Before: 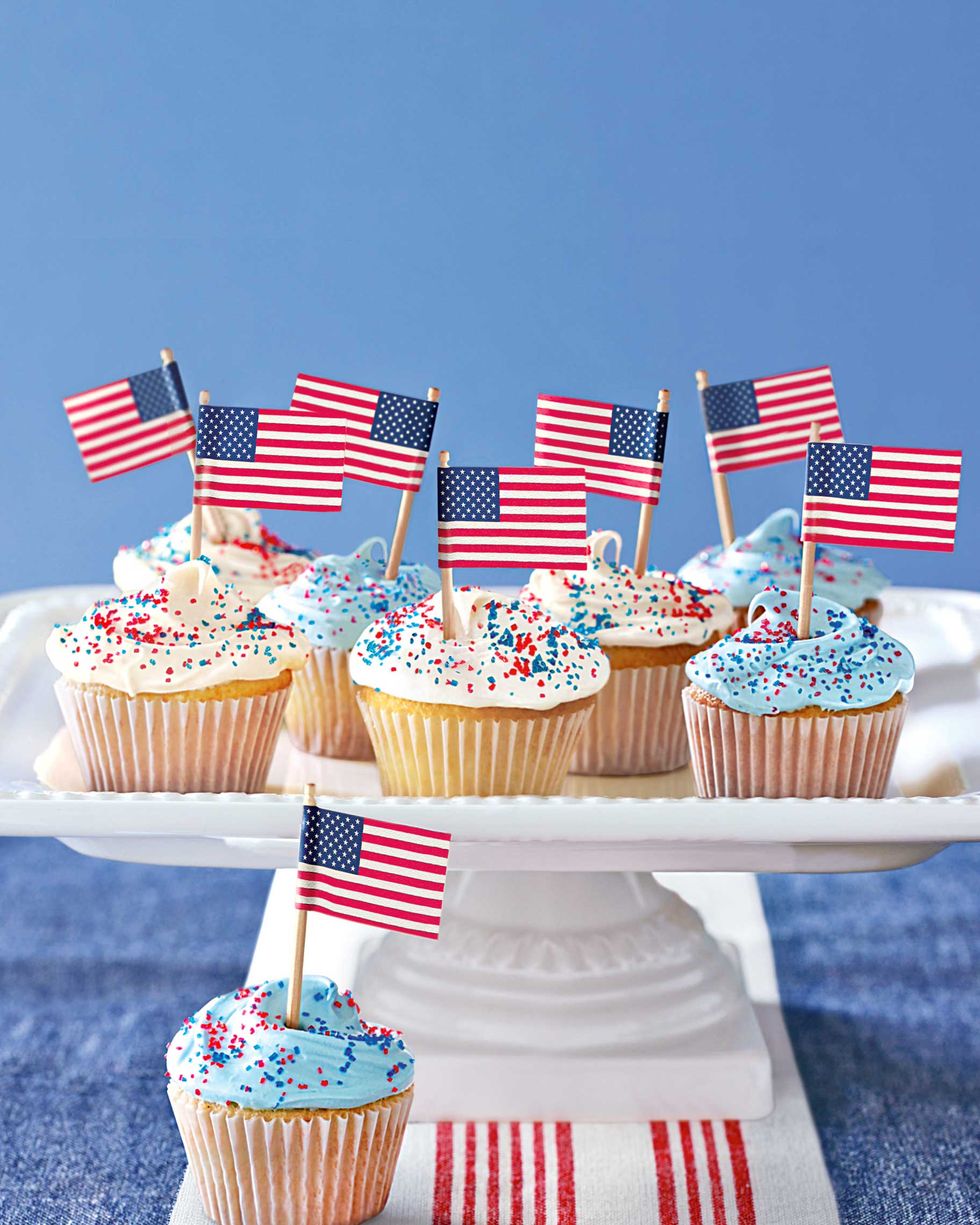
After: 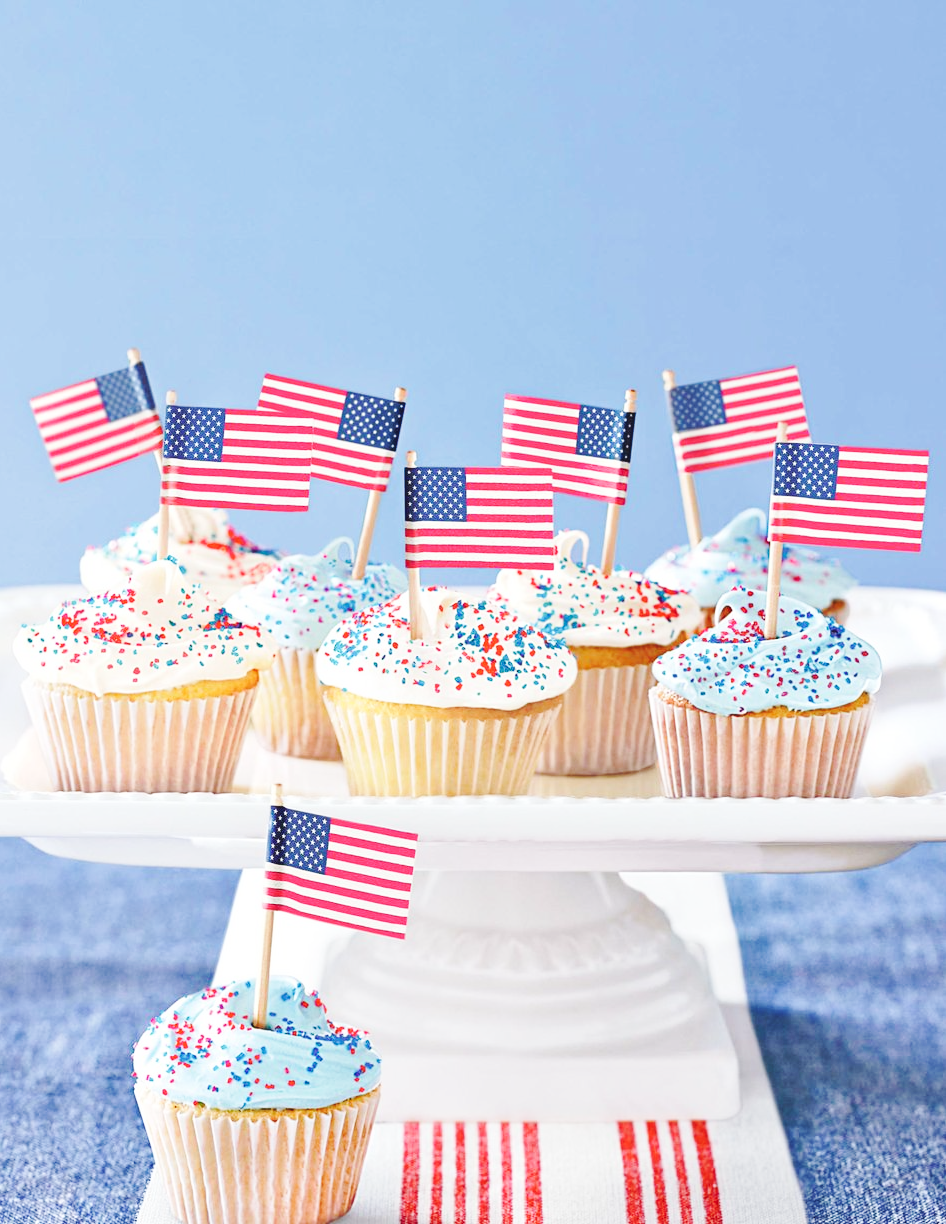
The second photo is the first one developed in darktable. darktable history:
base curve: curves: ch0 [(0, 0.007) (0.028, 0.063) (0.121, 0.311) (0.46, 0.743) (0.859, 0.957) (1, 1)], preserve colors none
crop and rotate: left 3.456%
exposure: compensate highlight preservation false
